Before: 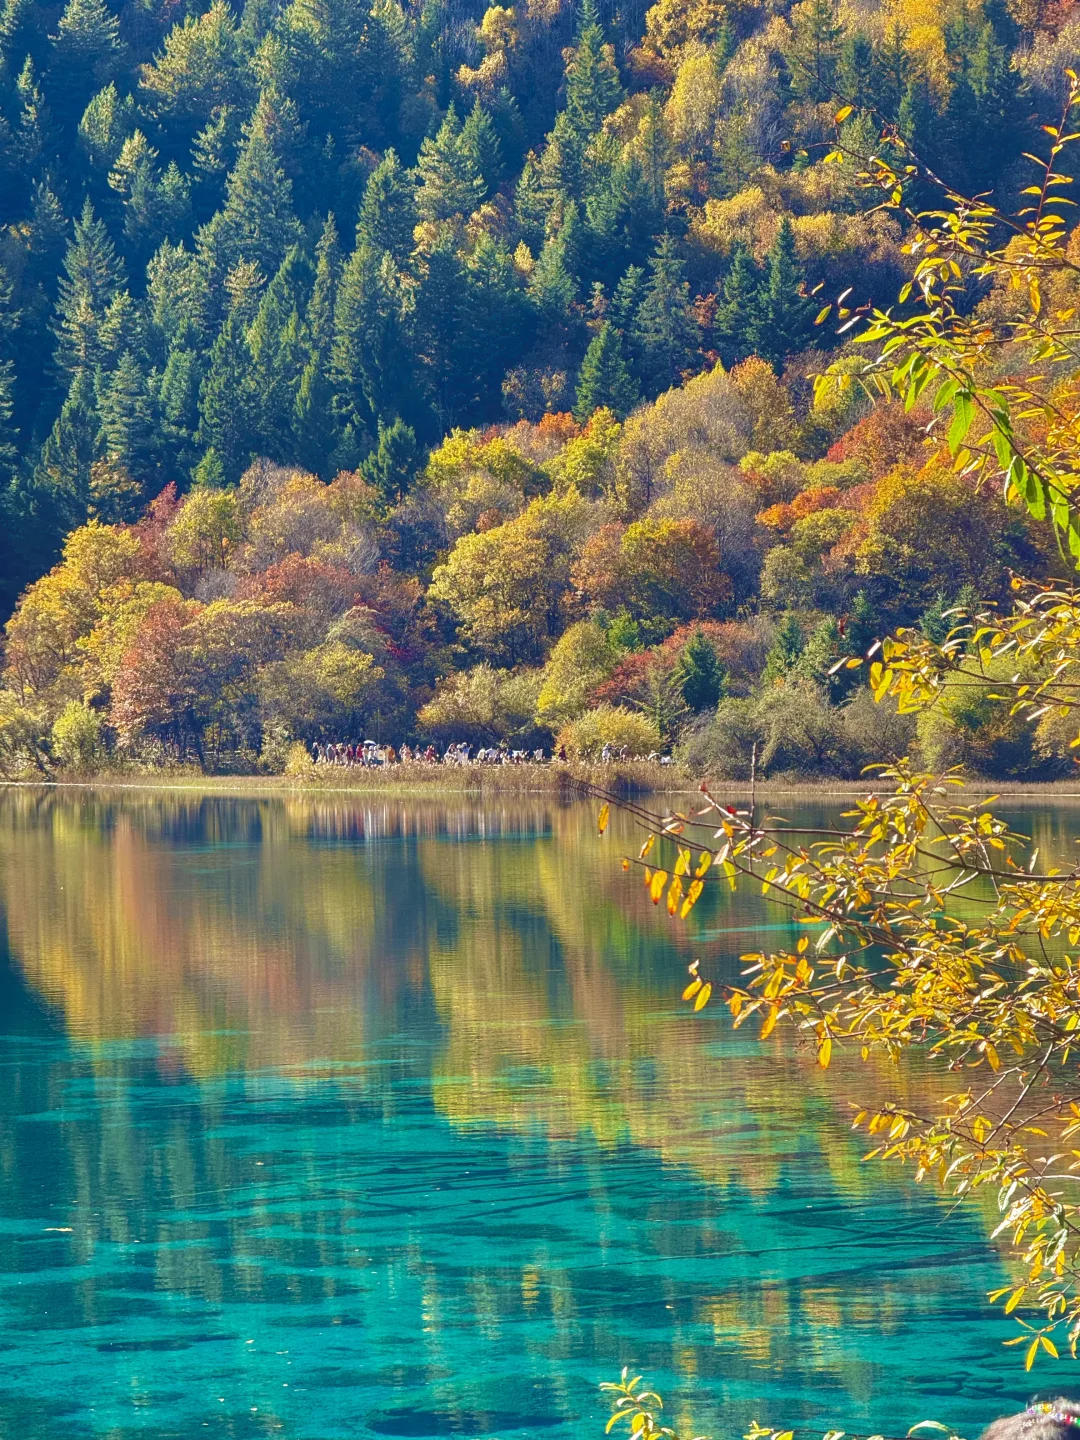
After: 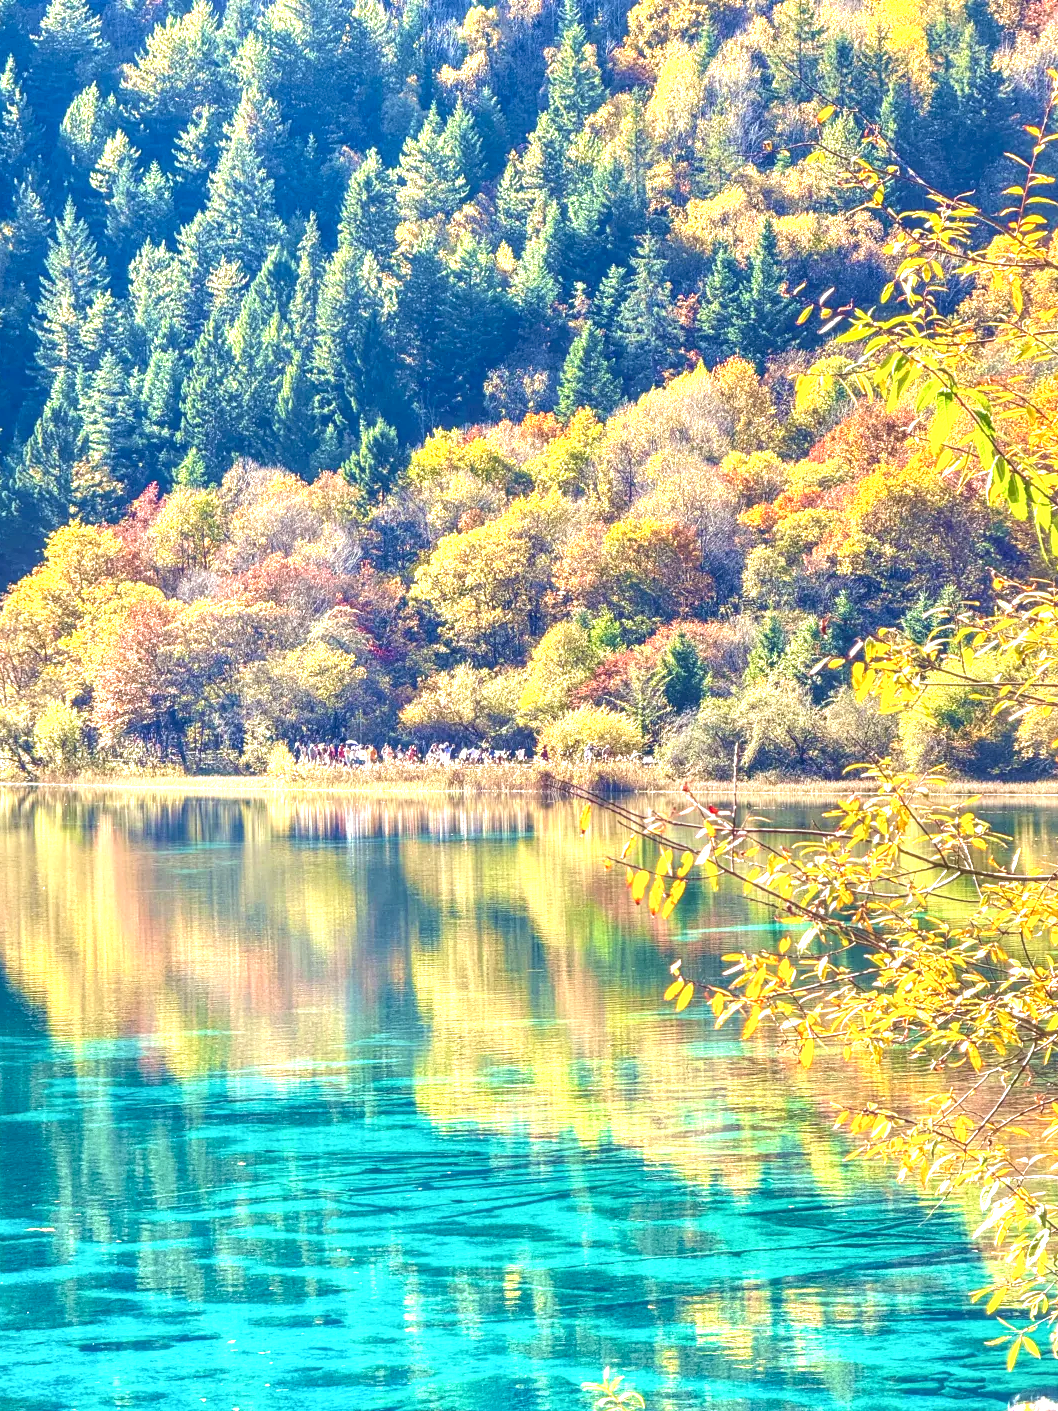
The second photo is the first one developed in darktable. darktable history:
local contrast: detail 142%
tone equalizer: on, module defaults
exposure: black level correction 0, exposure 1.45 EV, compensate exposure bias true, compensate highlight preservation false
crop: left 1.743%, right 0.268%, bottom 2.011%
